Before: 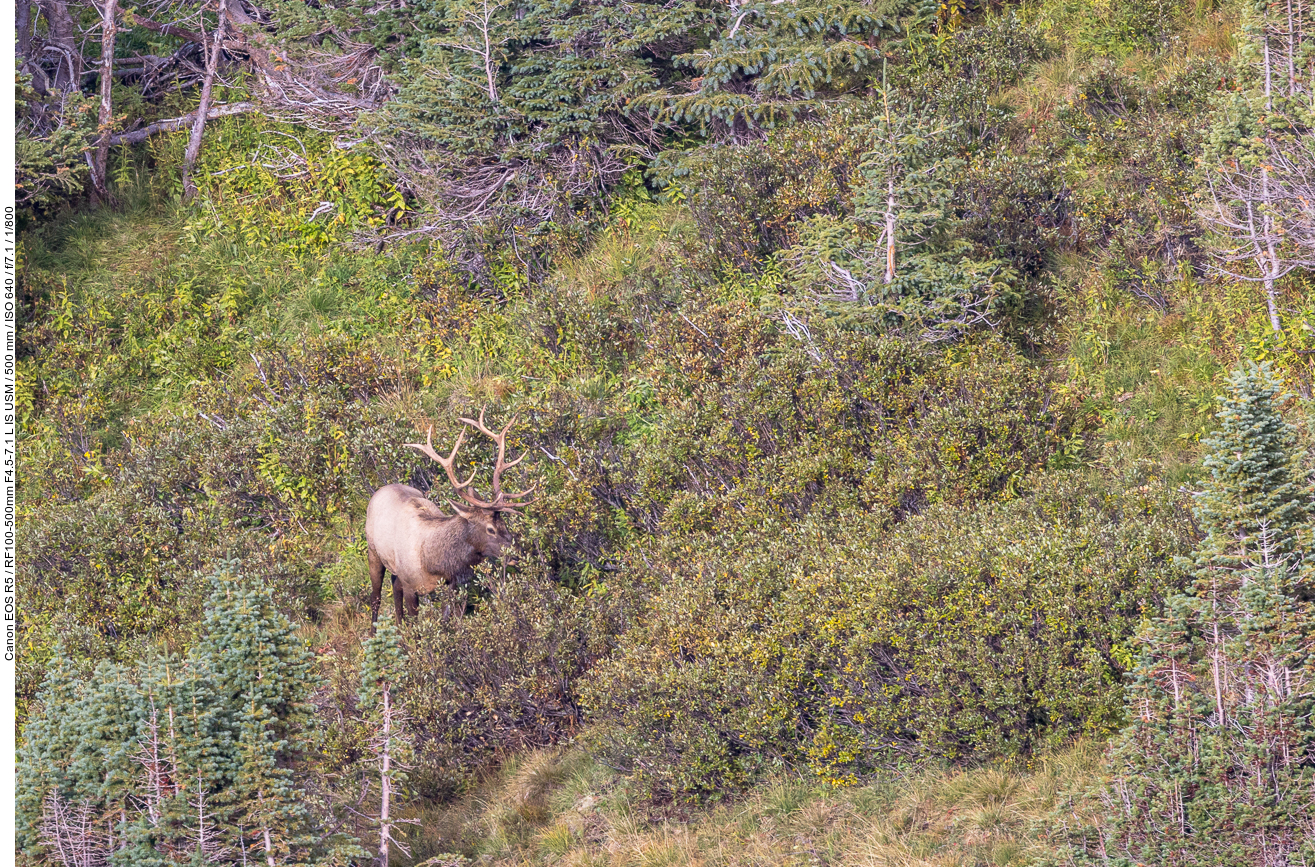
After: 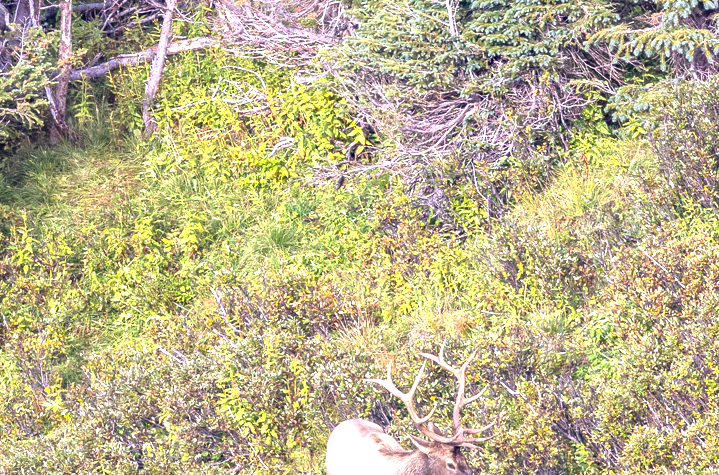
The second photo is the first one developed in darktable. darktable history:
crop and rotate: left 3.047%, top 7.509%, right 42.236%, bottom 37.598%
exposure: black level correction 0, exposure 1.2 EV, compensate exposure bias true, compensate highlight preservation false
